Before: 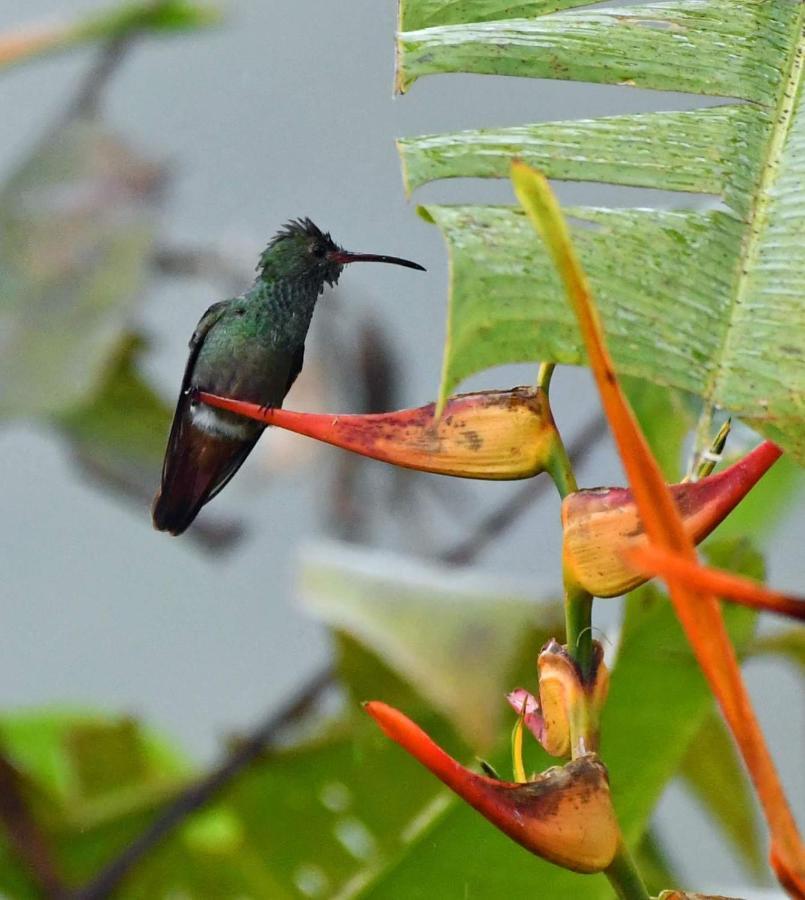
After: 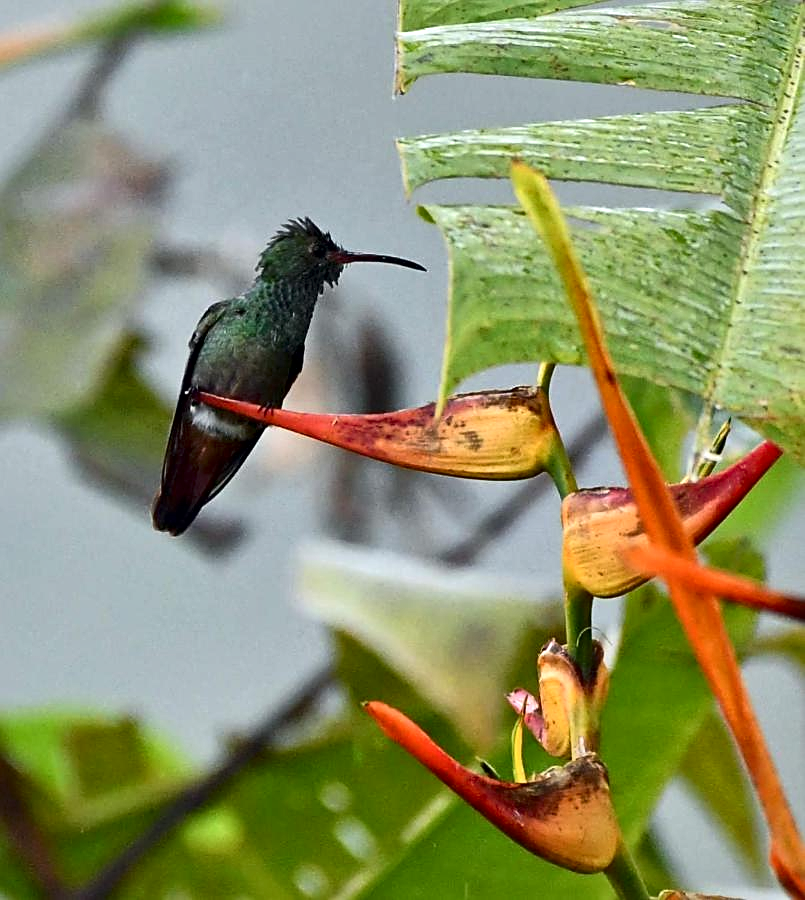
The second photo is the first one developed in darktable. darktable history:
local contrast: mode bilateral grid, contrast 24, coarseness 60, detail 152%, midtone range 0.2
sharpen: on, module defaults
contrast brightness saturation: contrast 0.078, saturation 0.021
